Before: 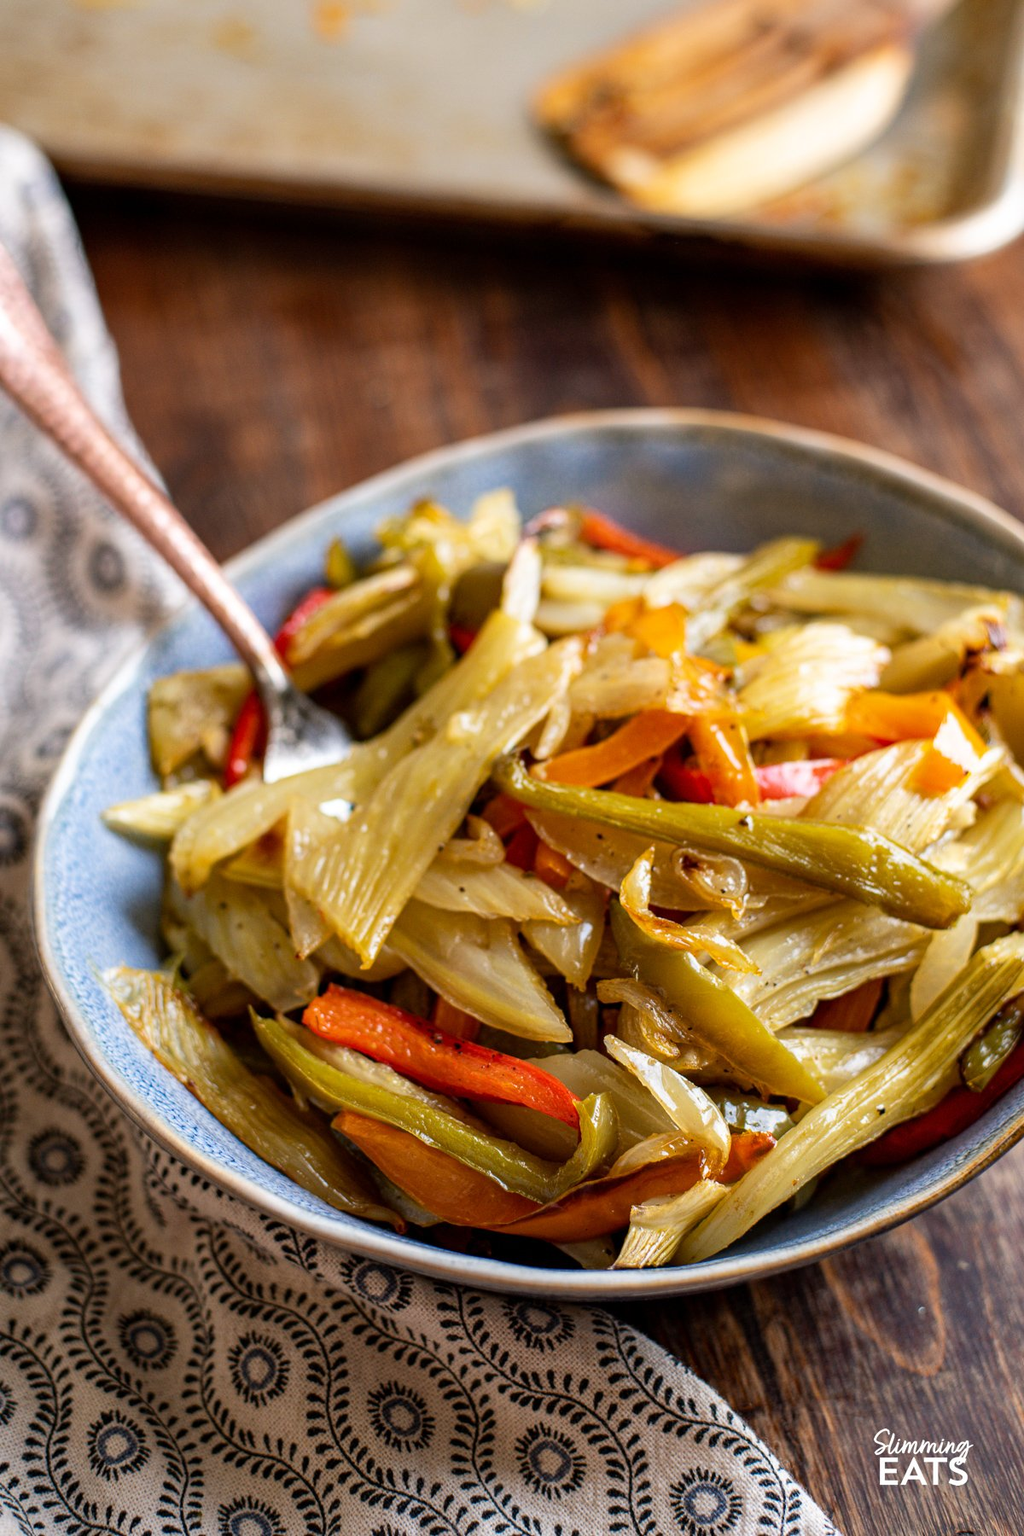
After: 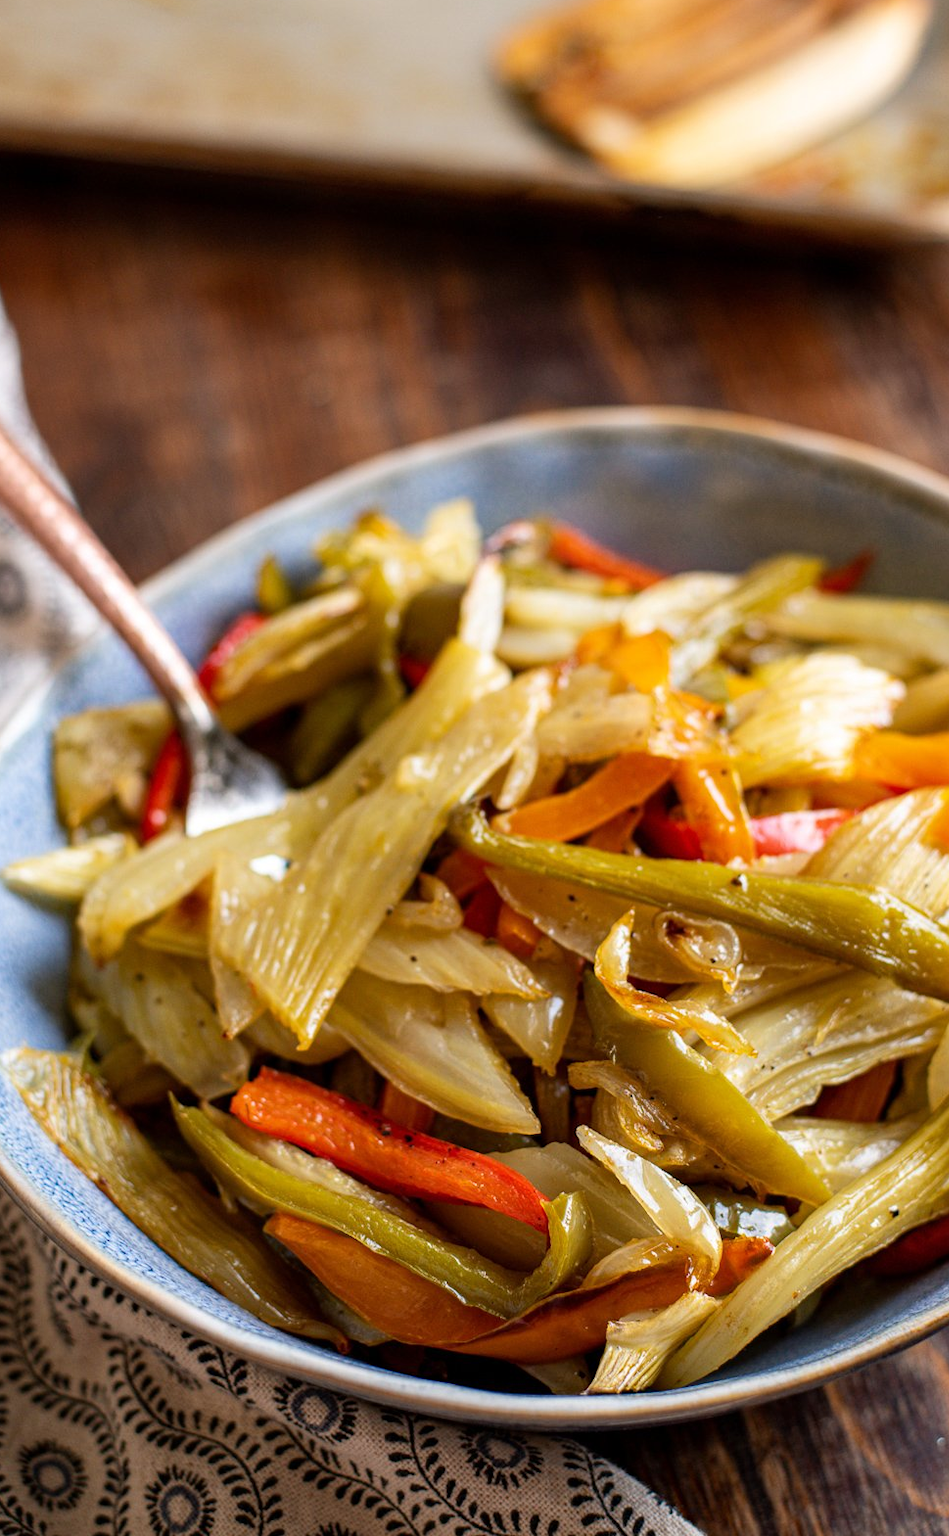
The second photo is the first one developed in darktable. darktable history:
crop: left 9.966%, top 3.552%, right 9.153%, bottom 9.236%
